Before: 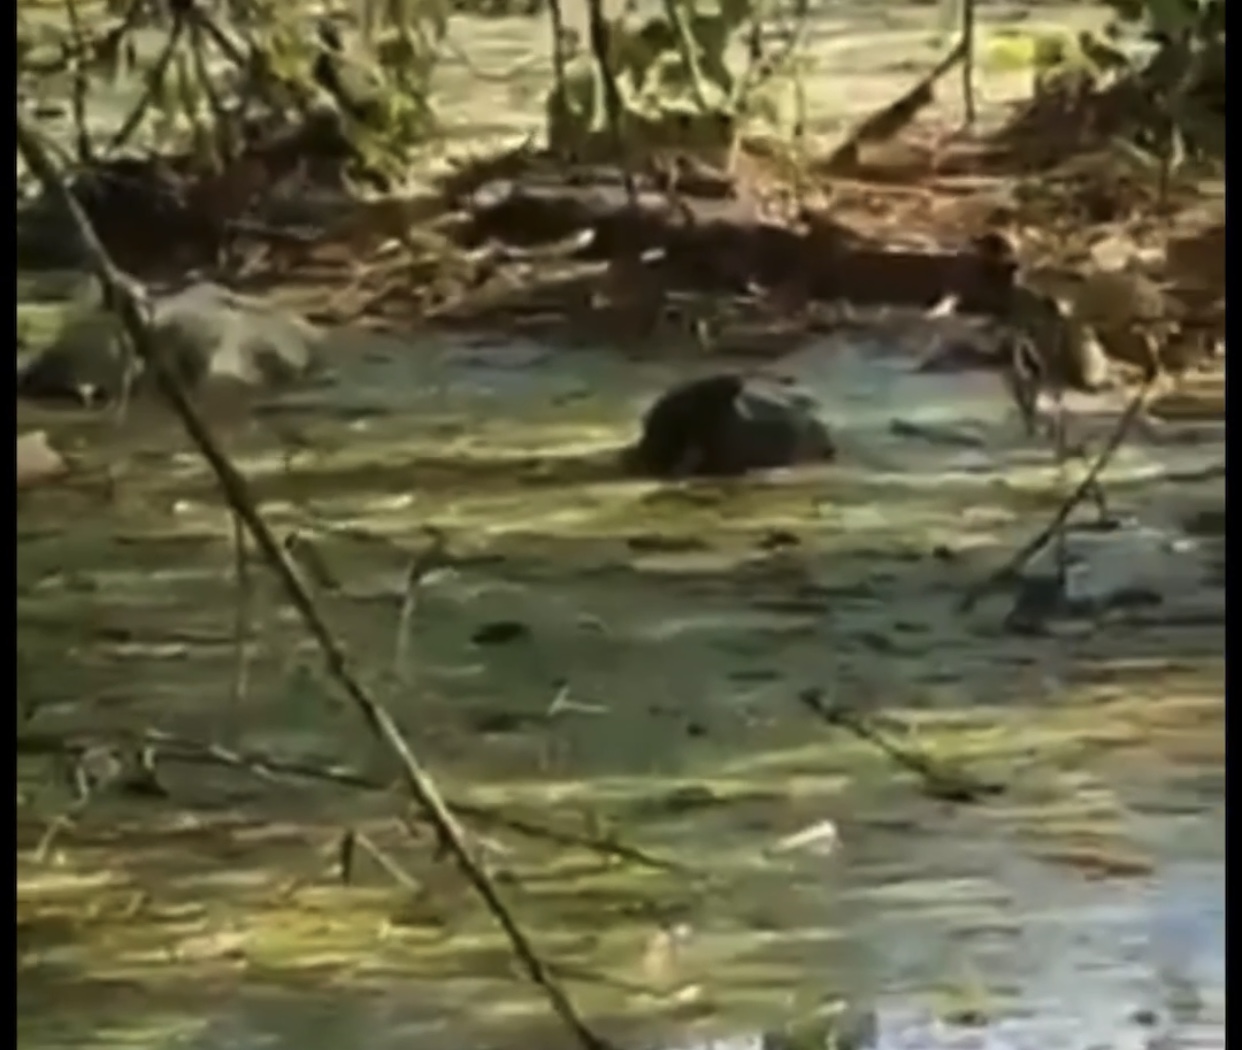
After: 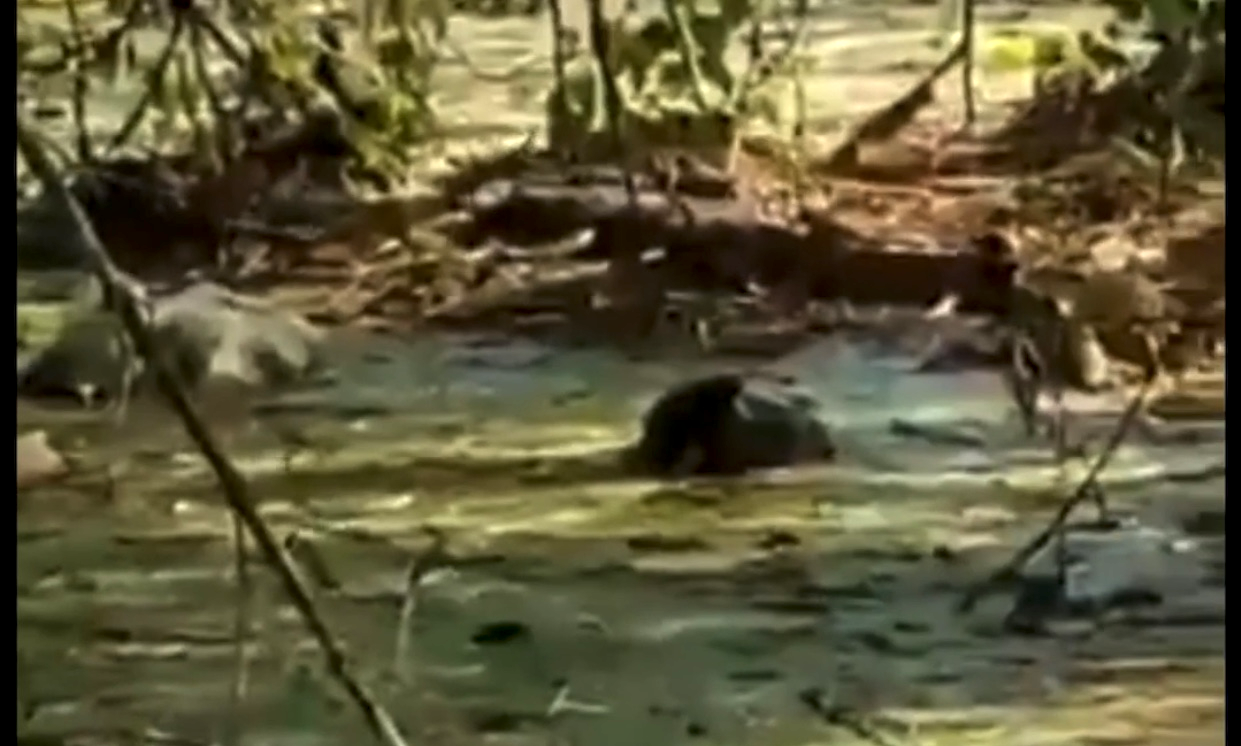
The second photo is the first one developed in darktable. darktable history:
crop: right 0%, bottom 28.927%
local contrast: highlights 61%, detail 143%, midtone range 0.426
tone equalizer: on, module defaults
